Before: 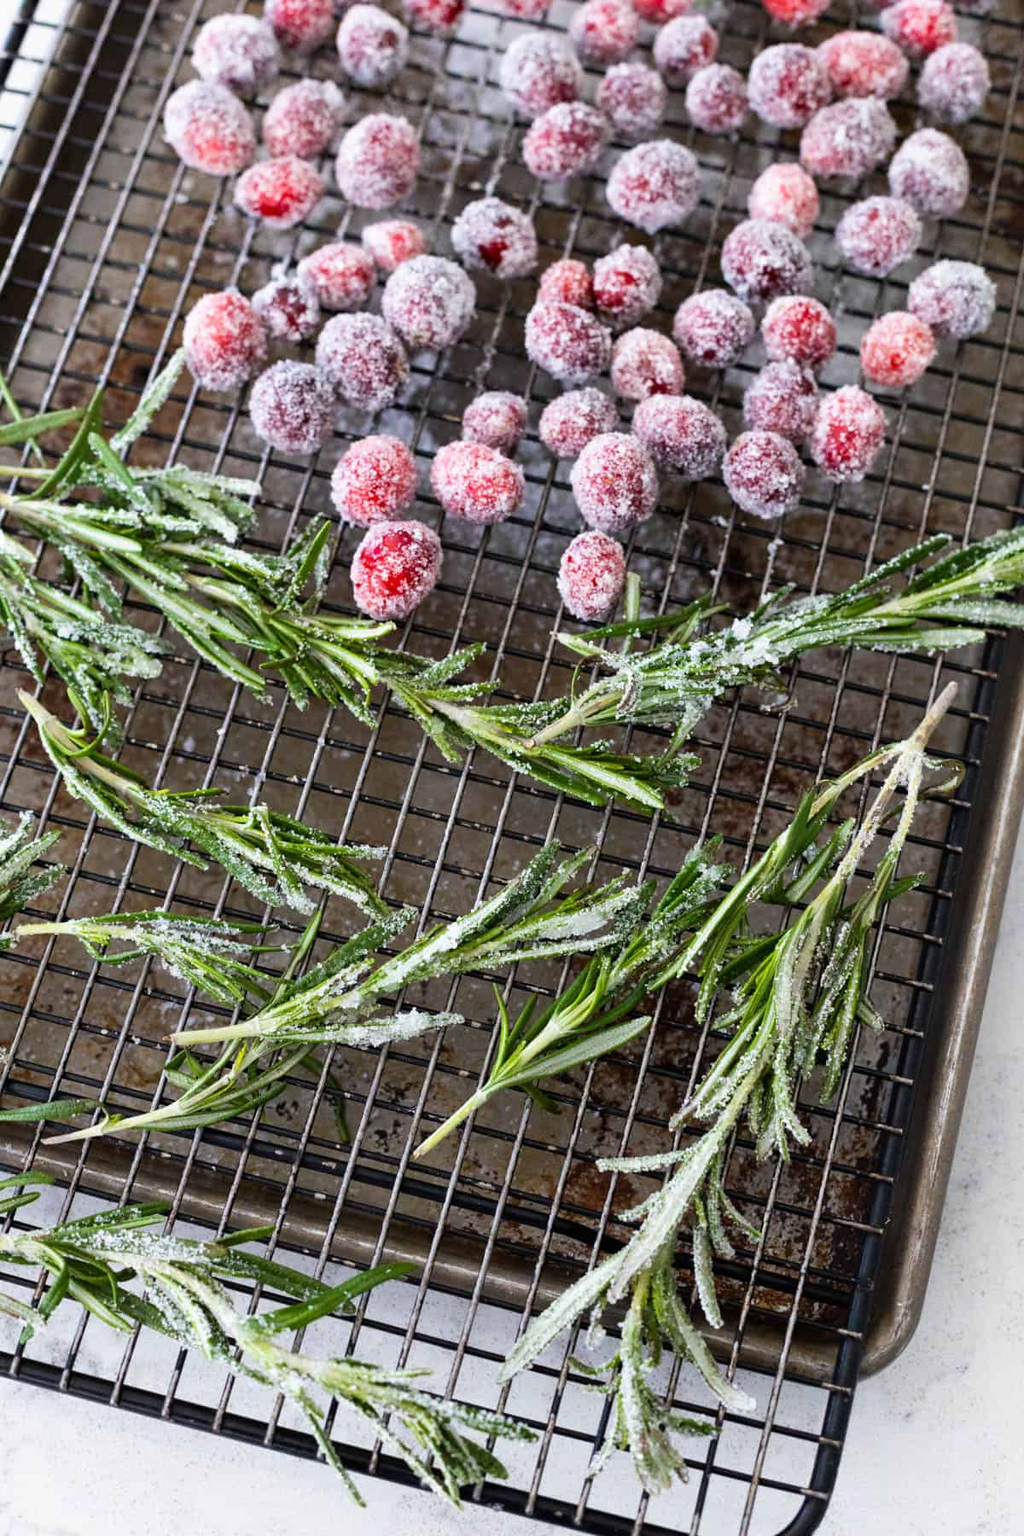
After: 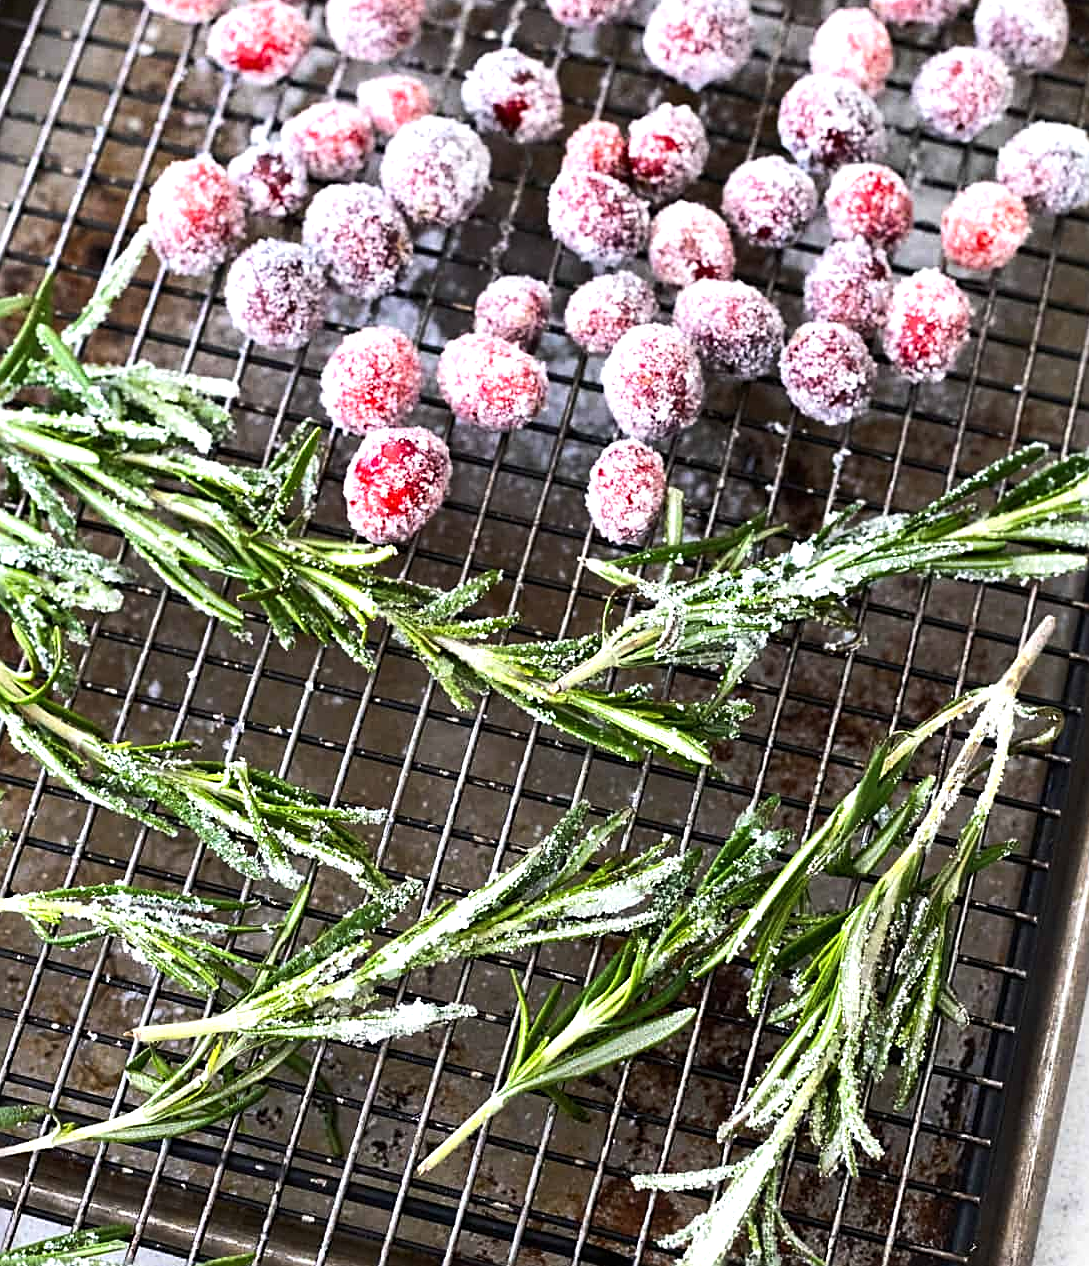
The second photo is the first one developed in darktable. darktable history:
tone equalizer: -8 EV 0.001 EV, -7 EV -0.003 EV, -6 EV 0.004 EV, -5 EV -0.025 EV, -4 EV -0.13 EV, -3 EV -0.137 EV, -2 EV 0.229 EV, -1 EV 0.724 EV, +0 EV 0.49 EV
sharpen: amount 0.498
crop: left 5.642%, top 10.187%, right 3.541%, bottom 19.466%
